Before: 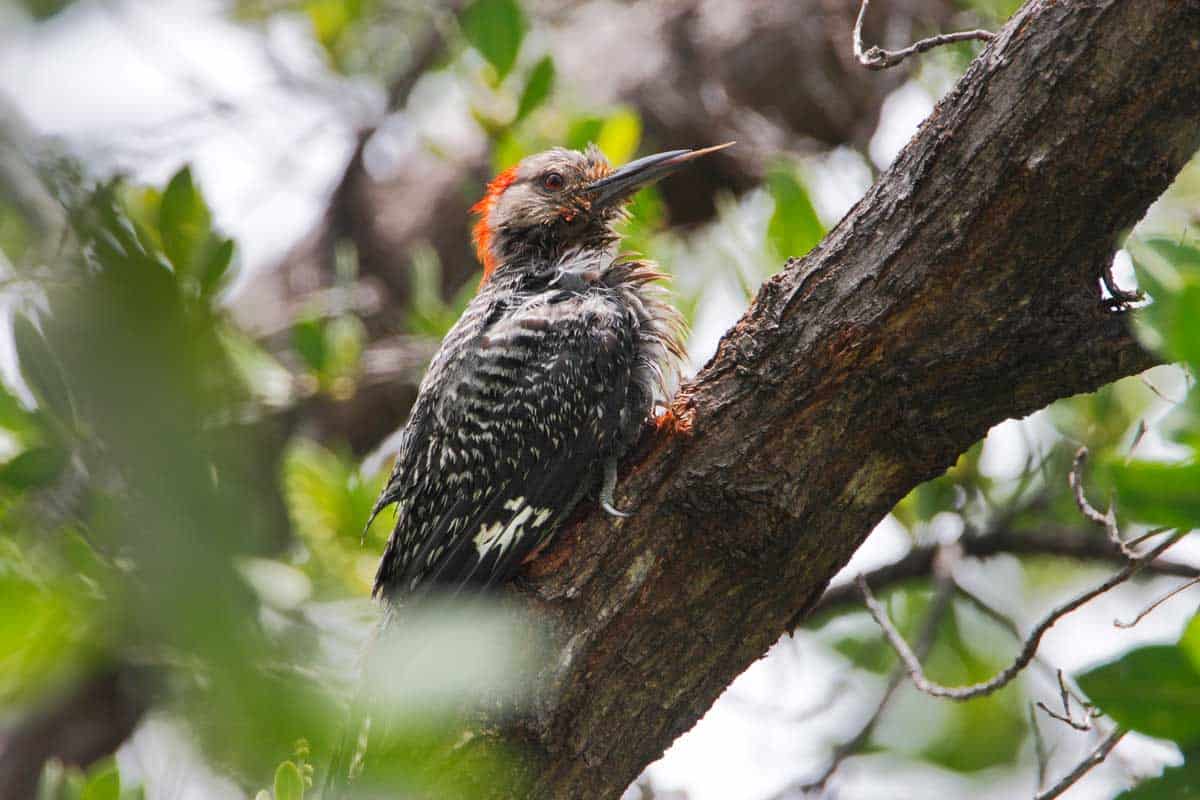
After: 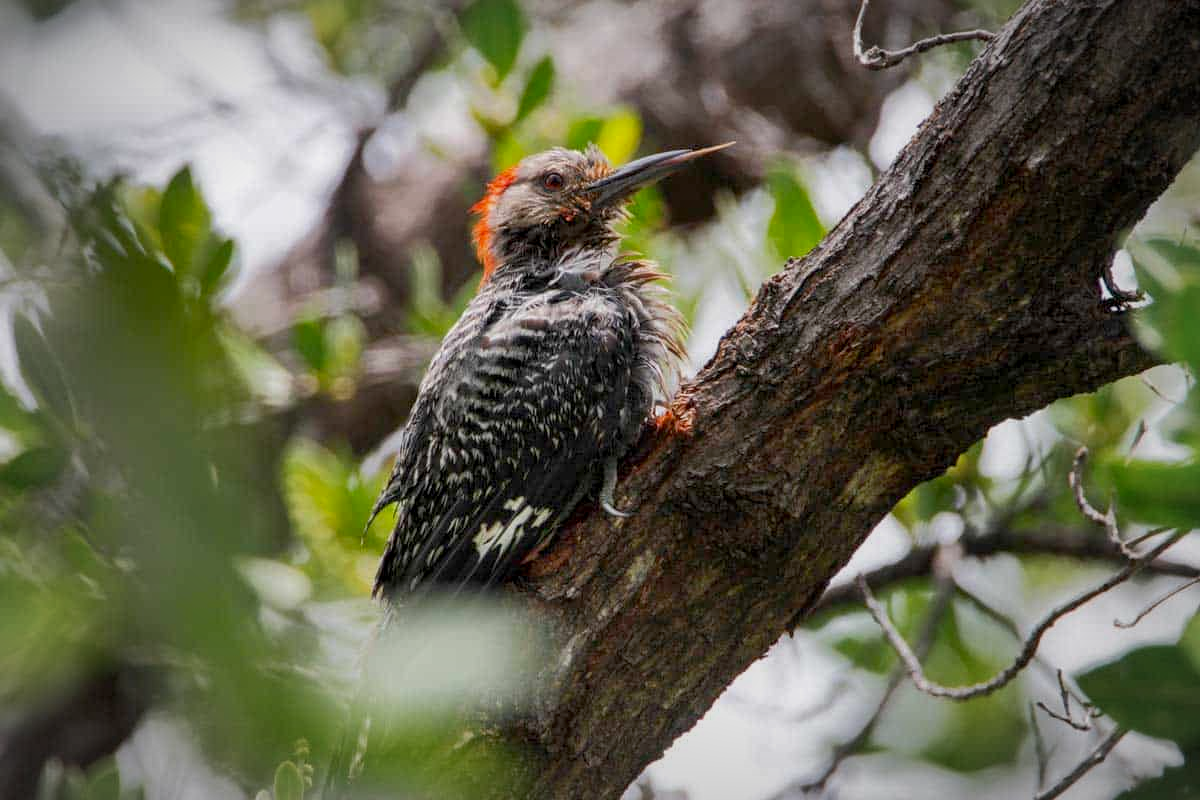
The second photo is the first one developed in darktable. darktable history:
exposure: black level correction 0.009, exposure -0.159 EV, compensate highlight preservation false
local contrast: detail 110%
vignetting: automatic ratio true
